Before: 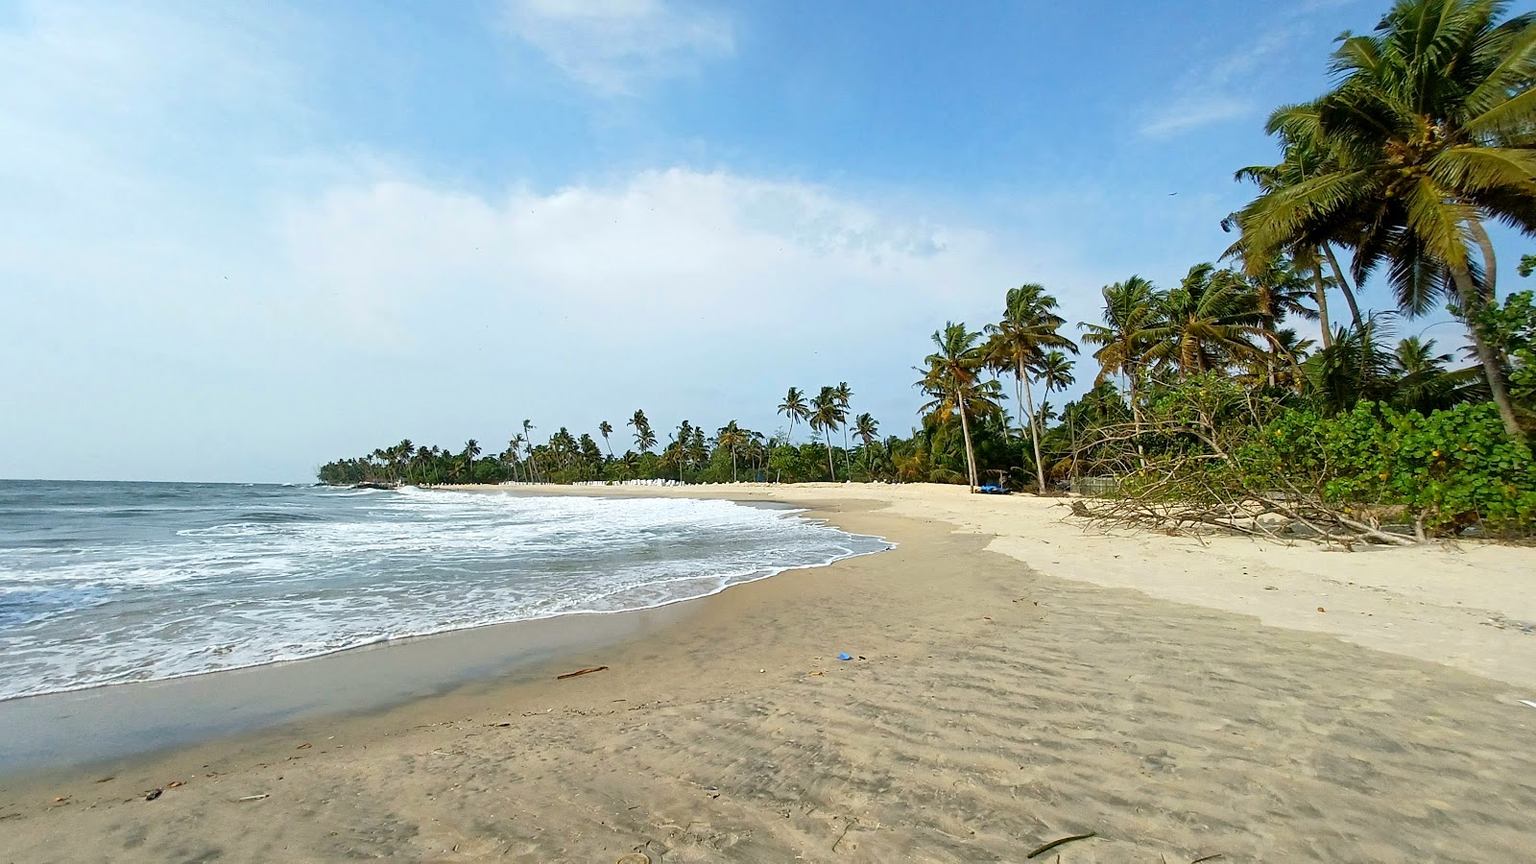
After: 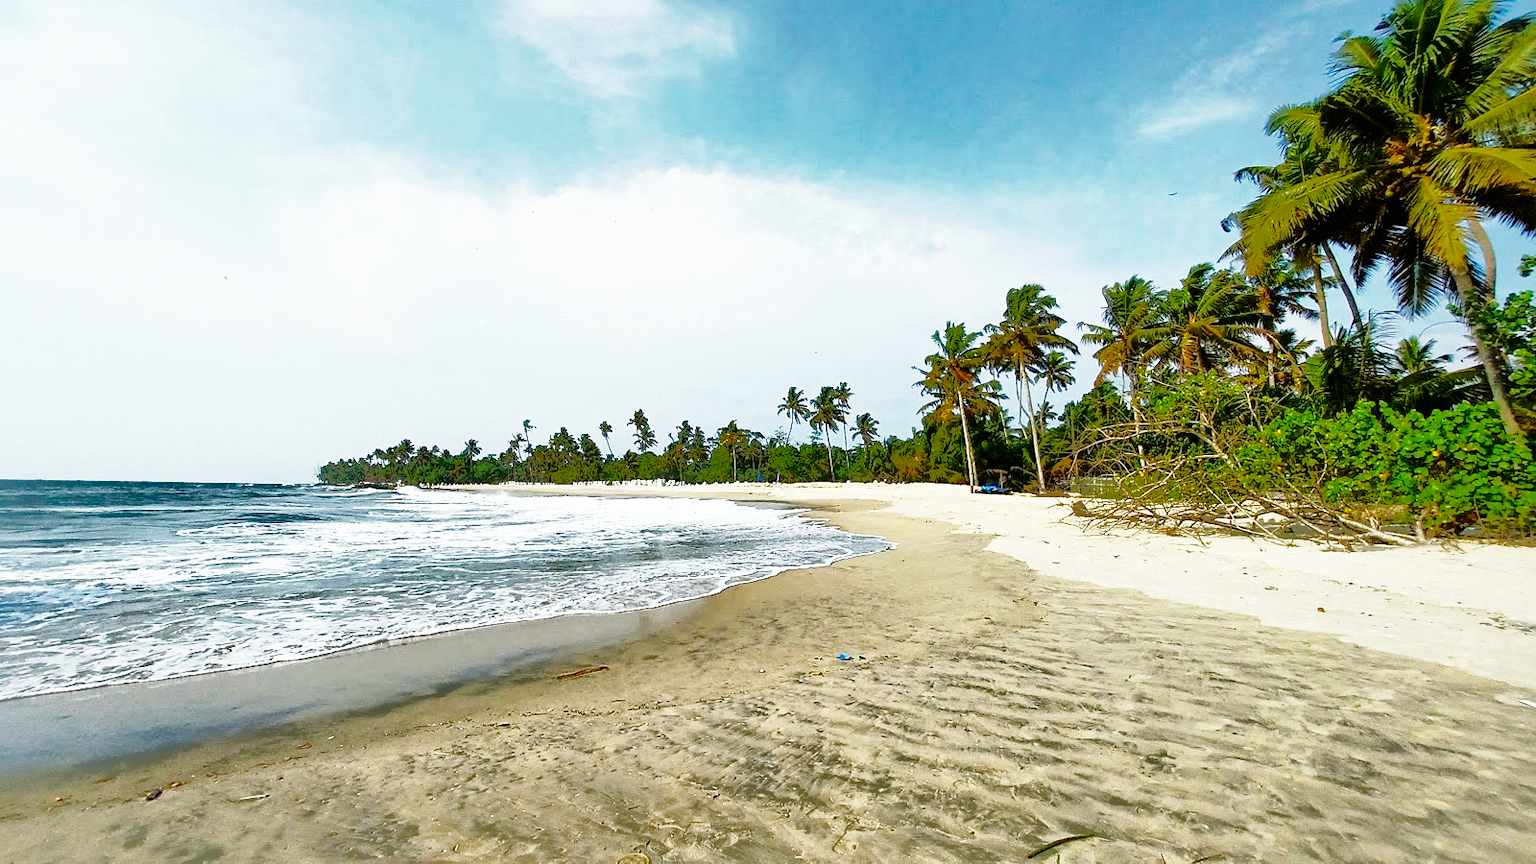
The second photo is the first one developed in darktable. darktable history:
base curve: curves: ch0 [(0, 0) (0.007, 0.004) (0.027, 0.03) (0.046, 0.07) (0.207, 0.54) (0.442, 0.872) (0.673, 0.972) (1, 1)], preserve colors none
shadows and highlights: shadows -18.87, highlights -73.16
